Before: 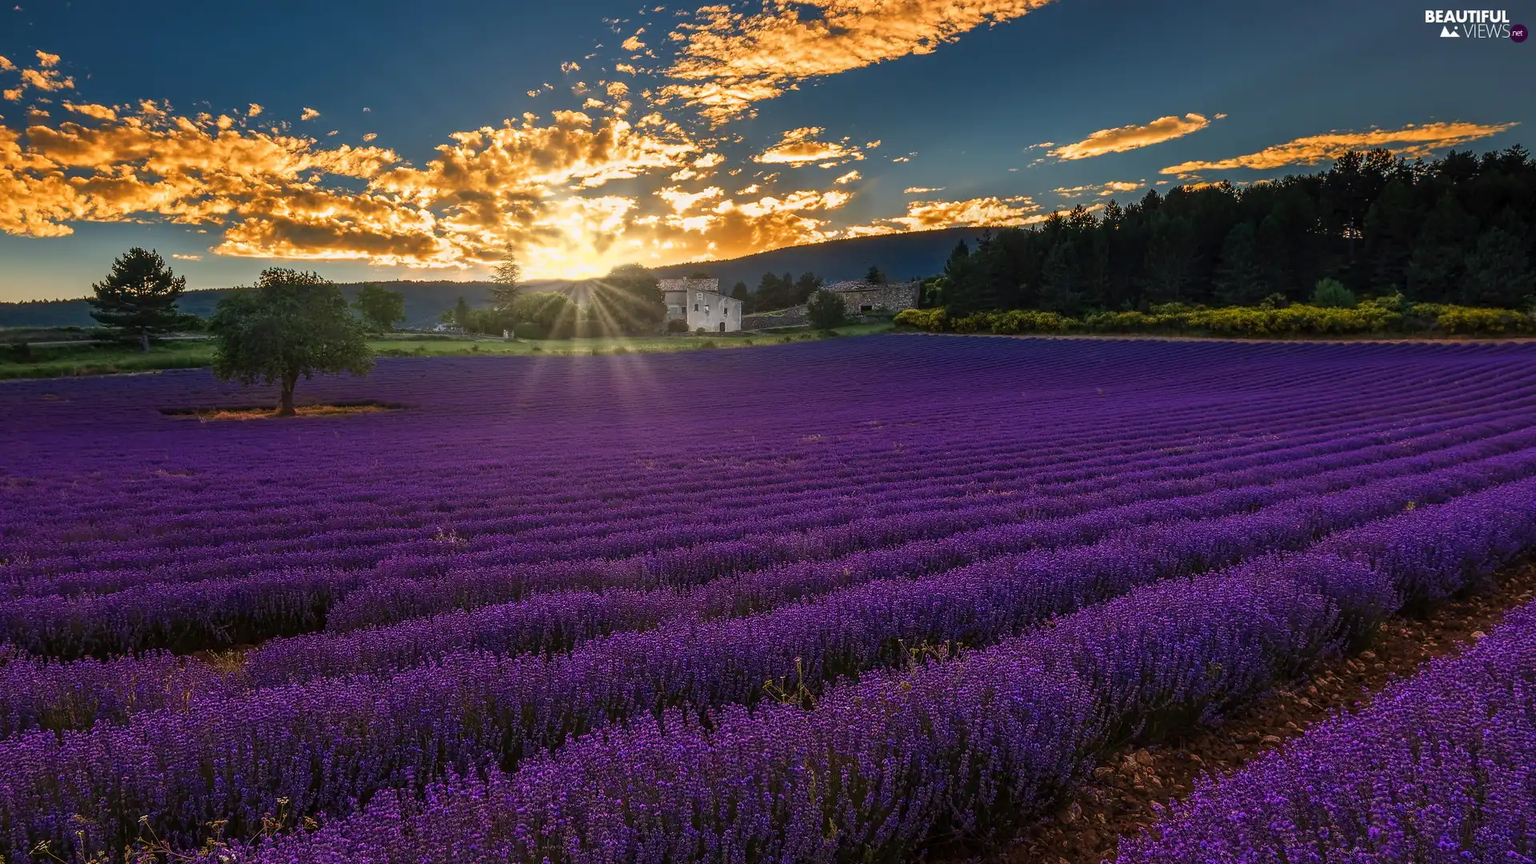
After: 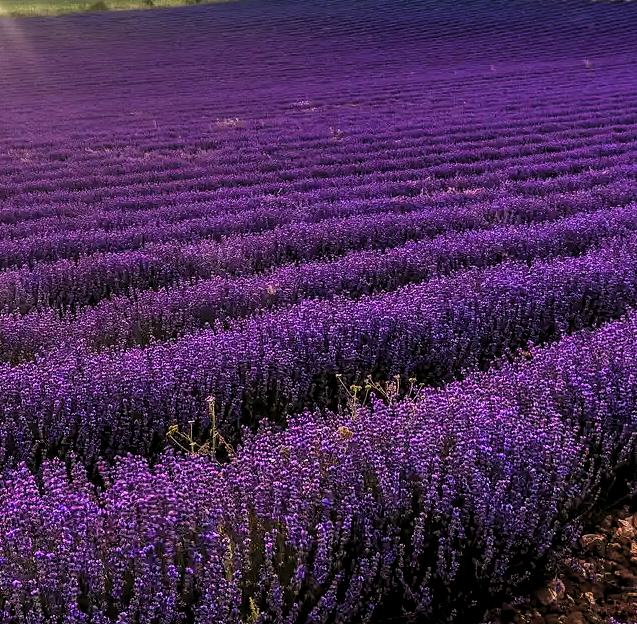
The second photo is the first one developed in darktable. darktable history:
levels: mode automatic, black 8.56%, levels [0, 0.48, 0.961]
shadows and highlights: soften with gaussian
crop: left 40.997%, top 39.386%, right 25.811%, bottom 2.749%
